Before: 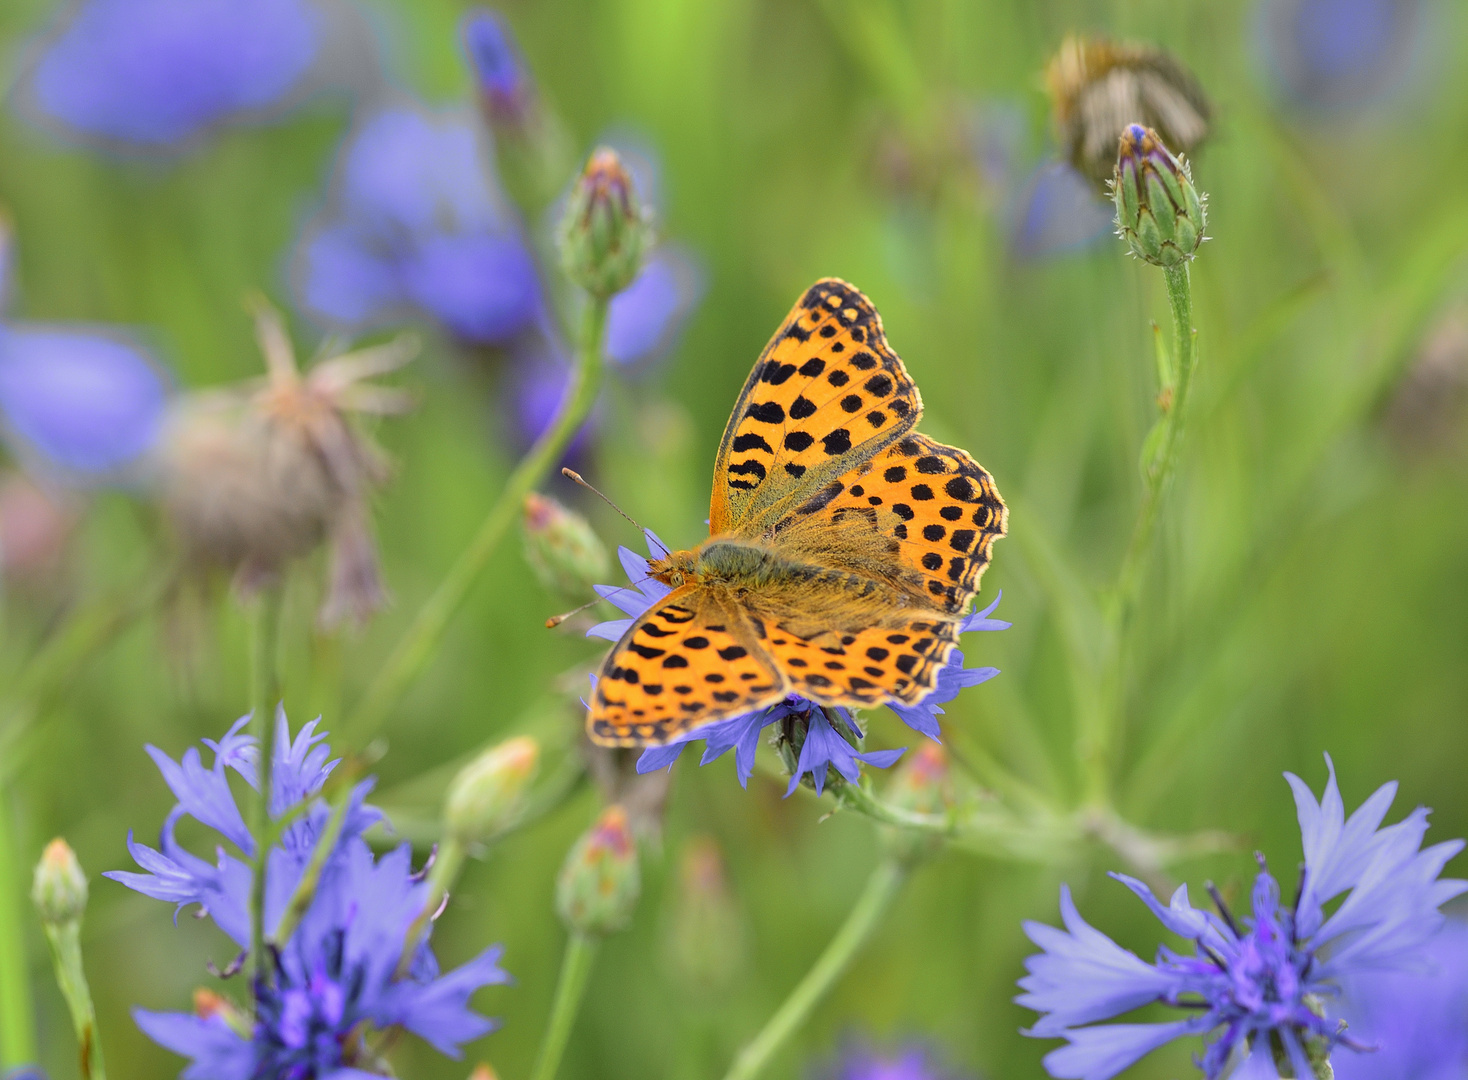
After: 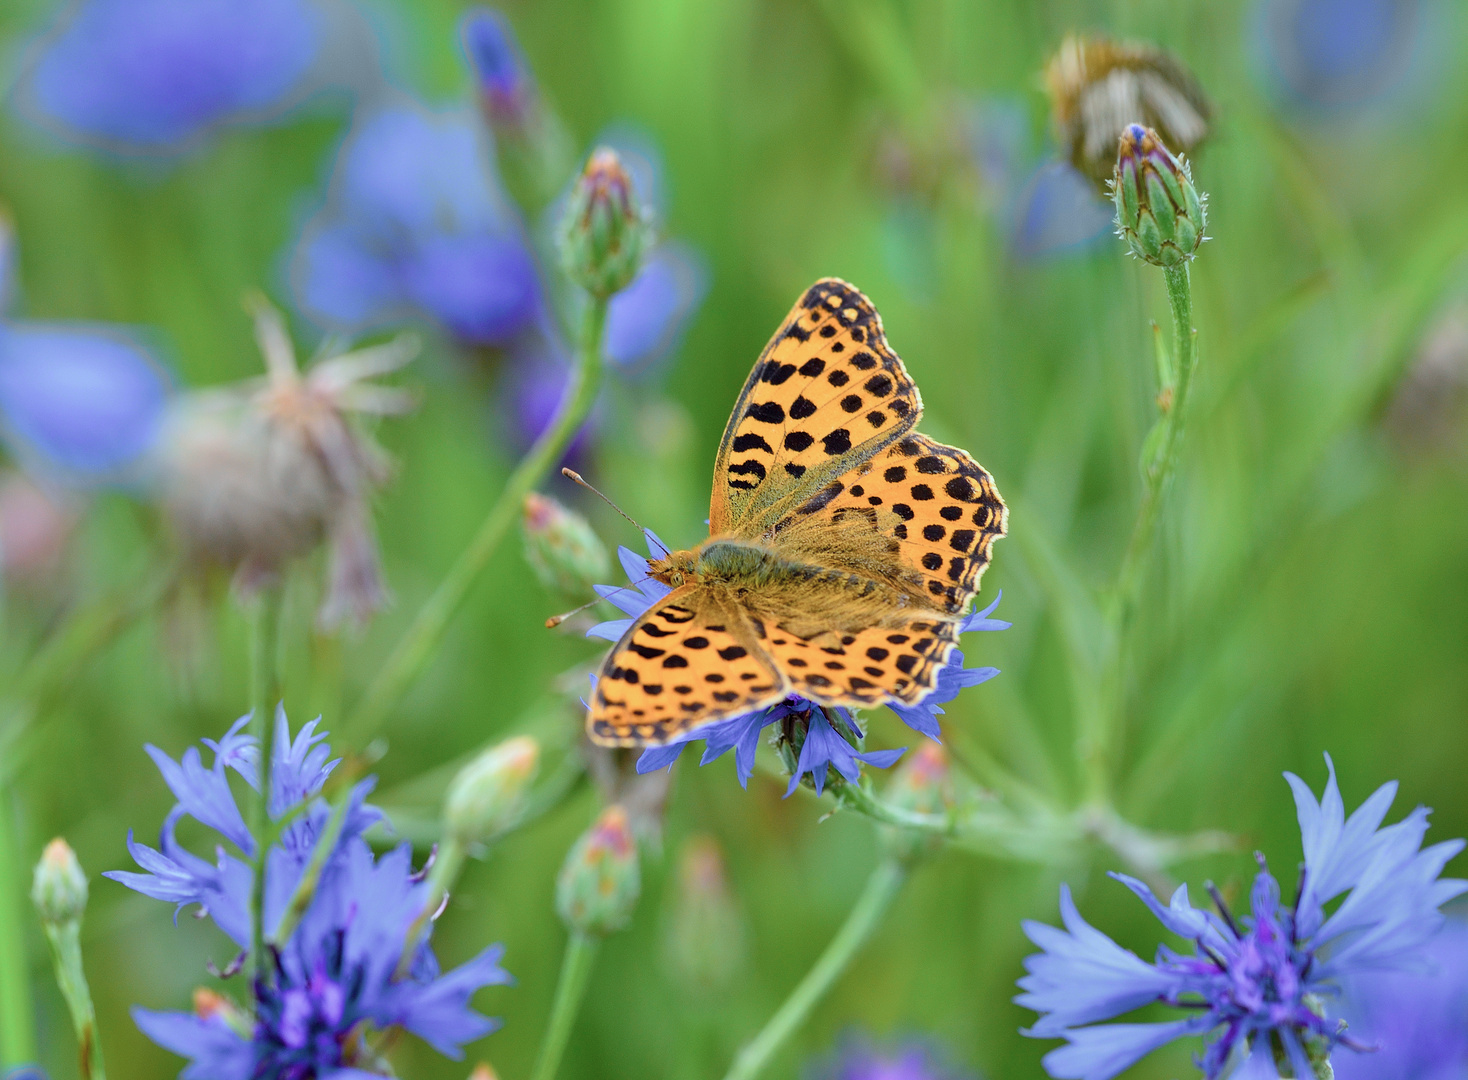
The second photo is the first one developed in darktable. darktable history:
color balance rgb: shadows lift › chroma 0.654%, shadows lift › hue 113.73°, perceptual saturation grading › global saturation 35.055%, perceptual saturation grading › highlights -25.339%, perceptual saturation grading › shadows 49.545%
color correction: highlights a* -12.3, highlights b* -17.51, saturation 0.7
